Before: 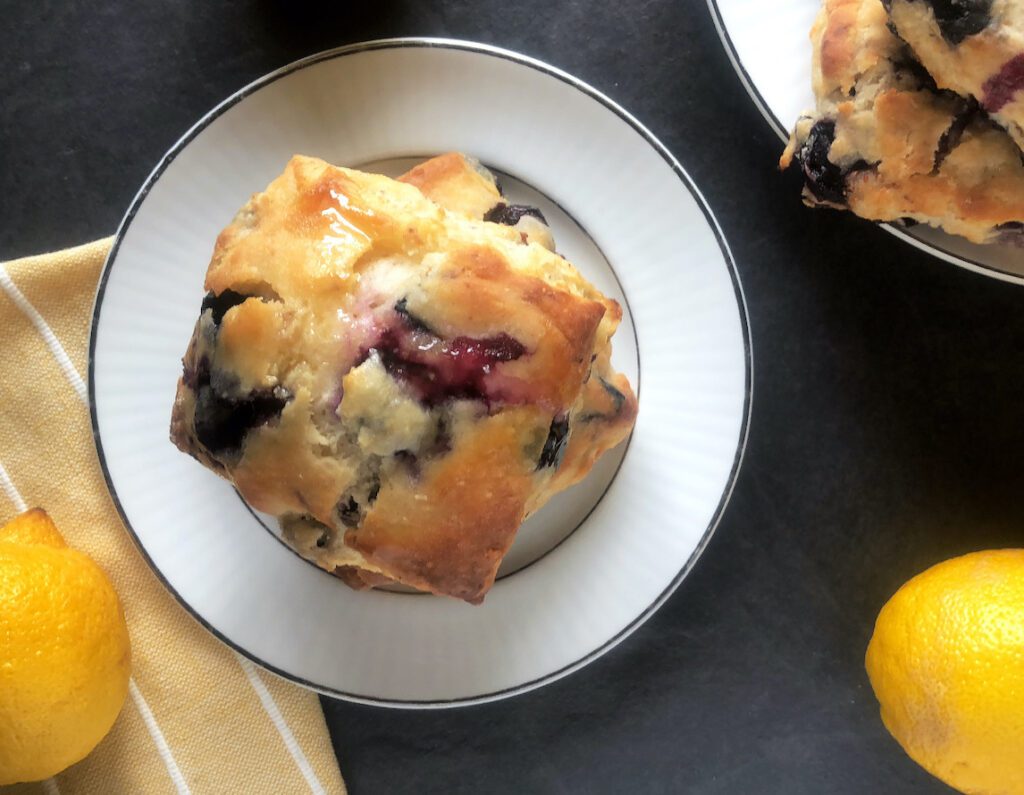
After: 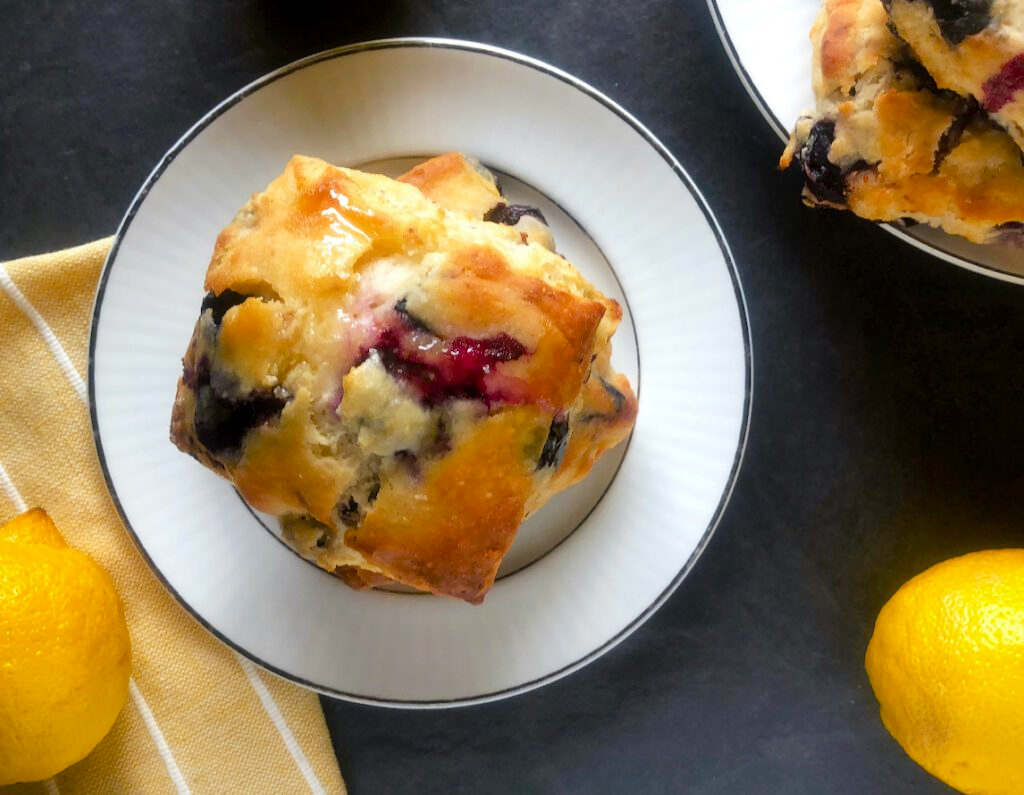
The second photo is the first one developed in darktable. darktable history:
color balance rgb: perceptual saturation grading › global saturation 34.951%, perceptual saturation grading › highlights -25.471%, perceptual saturation grading › shadows 50.239%
